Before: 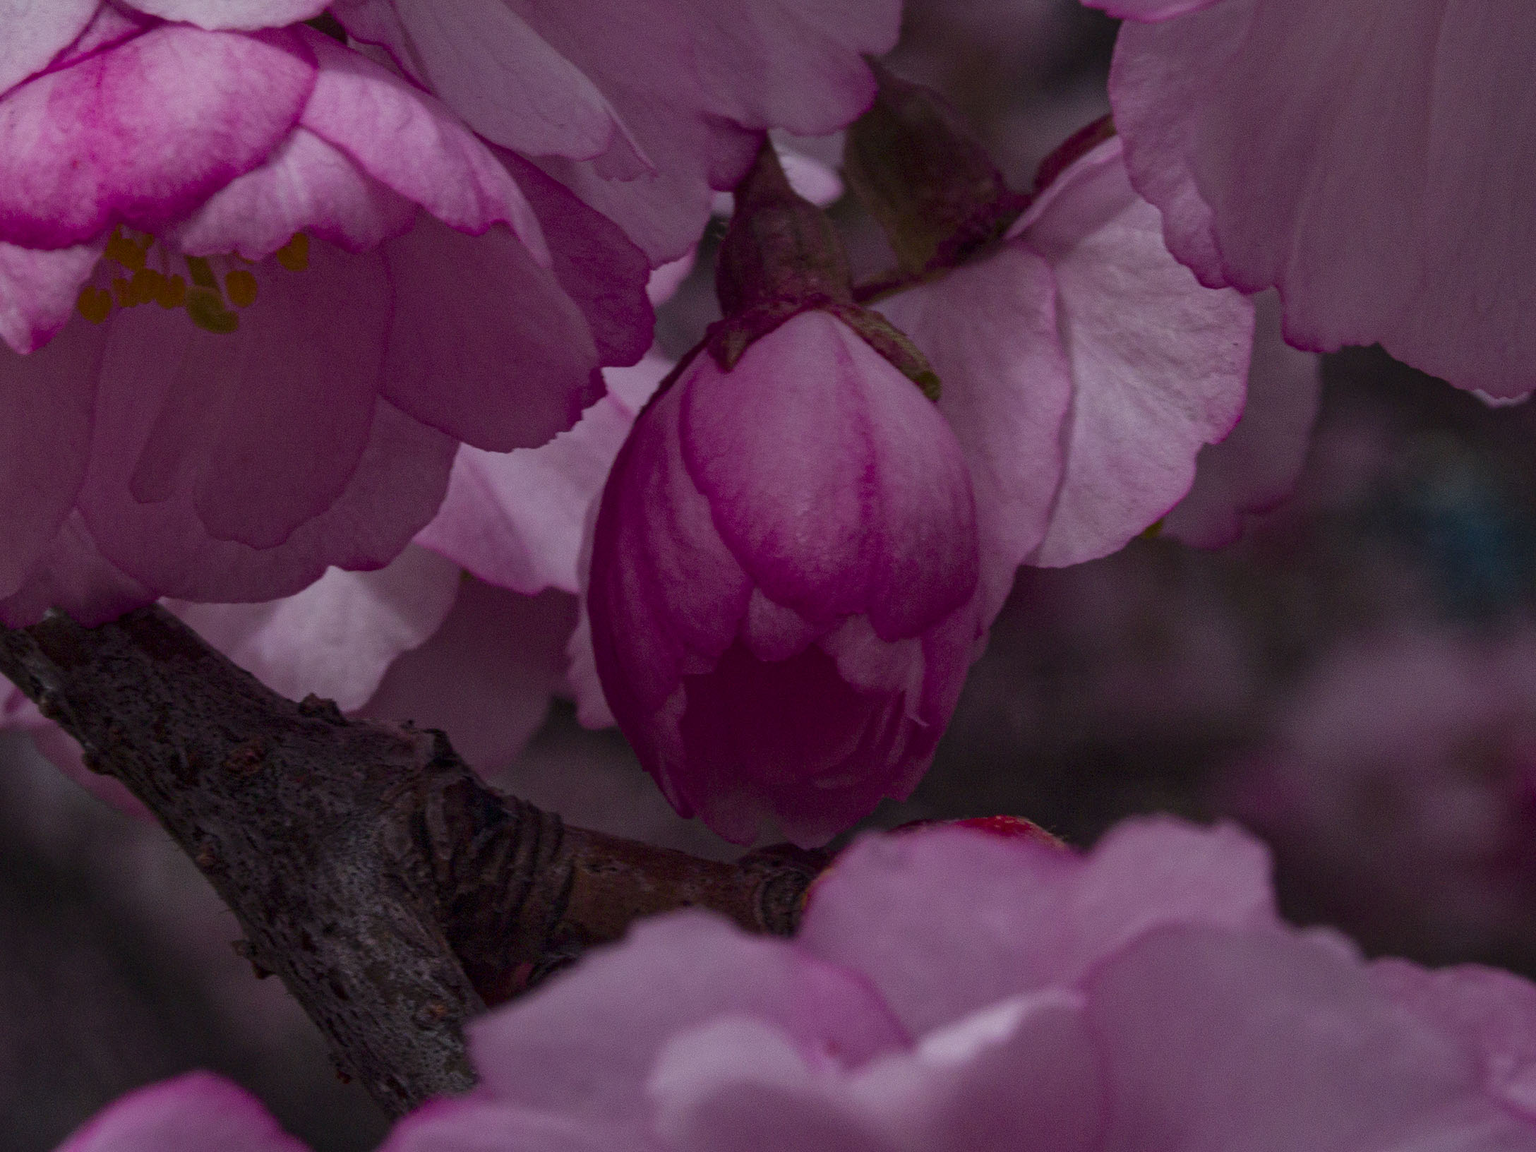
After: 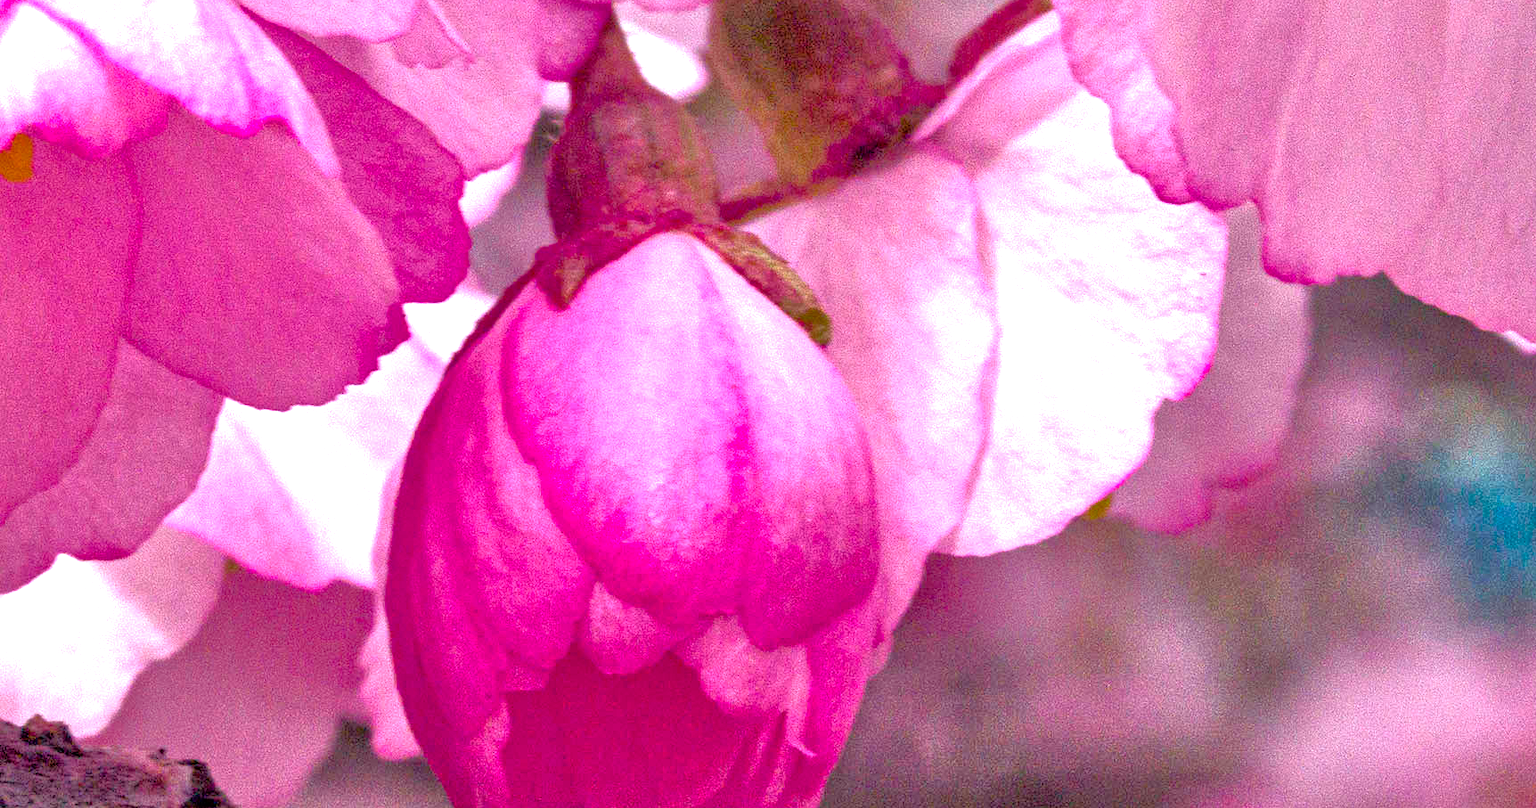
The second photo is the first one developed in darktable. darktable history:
exposure: exposure 1.988 EV, compensate highlight preservation false
crop: left 18.415%, top 11.068%, right 2.339%, bottom 33.338%
color correction: highlights a* -8.26, highlights b* 3.3
color balance rgb: perceptual saturation grading › global saturation 0.39%, perceptual brilliance grading › global brilliance 12.583%, perceptual brilliance grading › highlights 14.983%, global vibrance 20%
tone equalizer: -7 EV 0.149 EV, -6 EV 0.636 EV, -5 EV 1.18 EV, -4 EV 1.33 EV, -3 EV 1.13 EV, -2 EV 0.6 EV, -1 EV 0.154 EV
